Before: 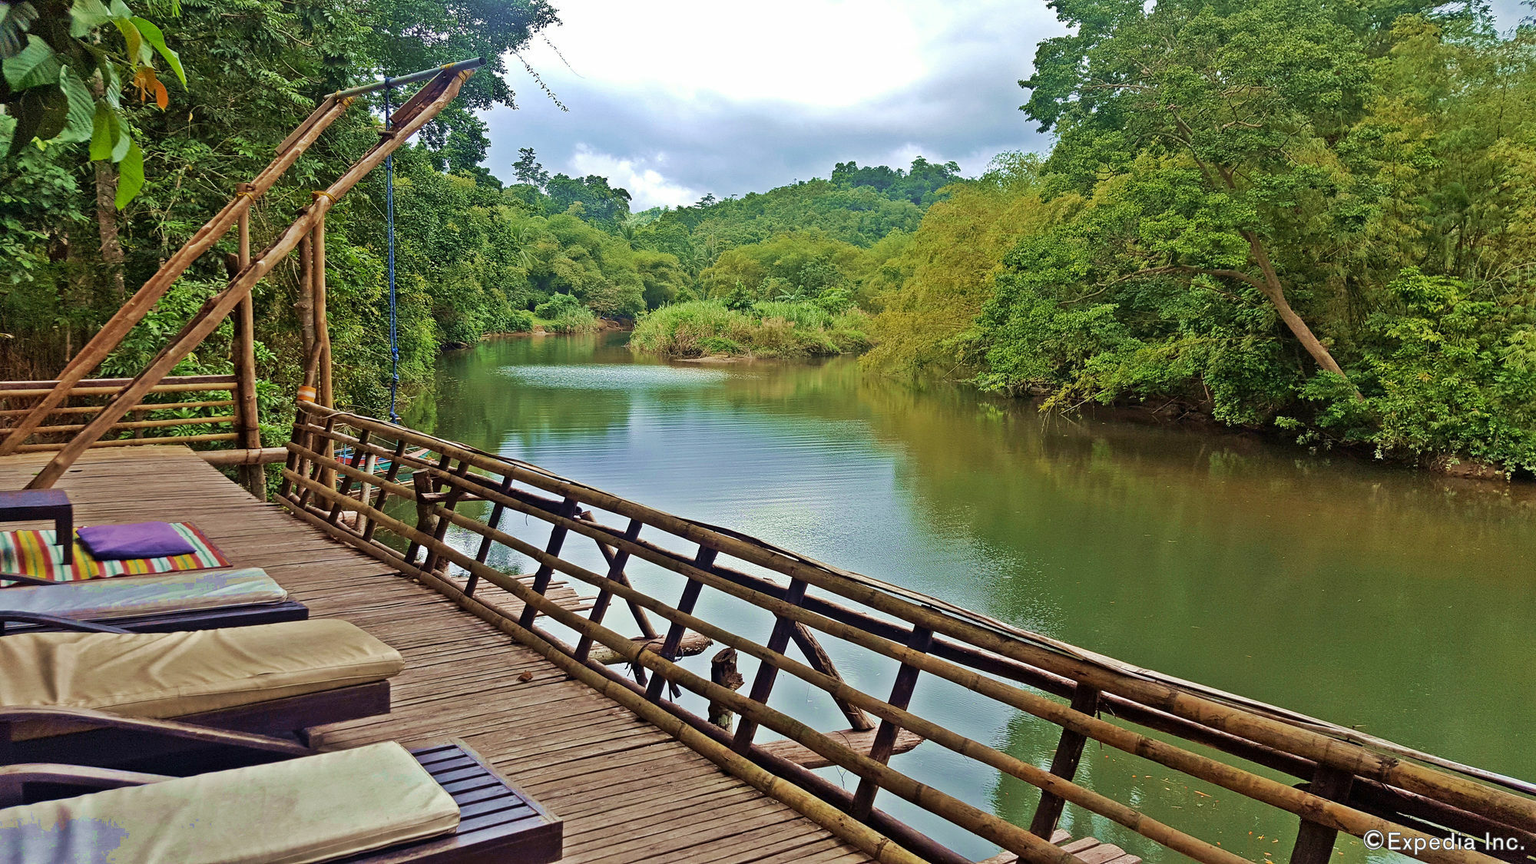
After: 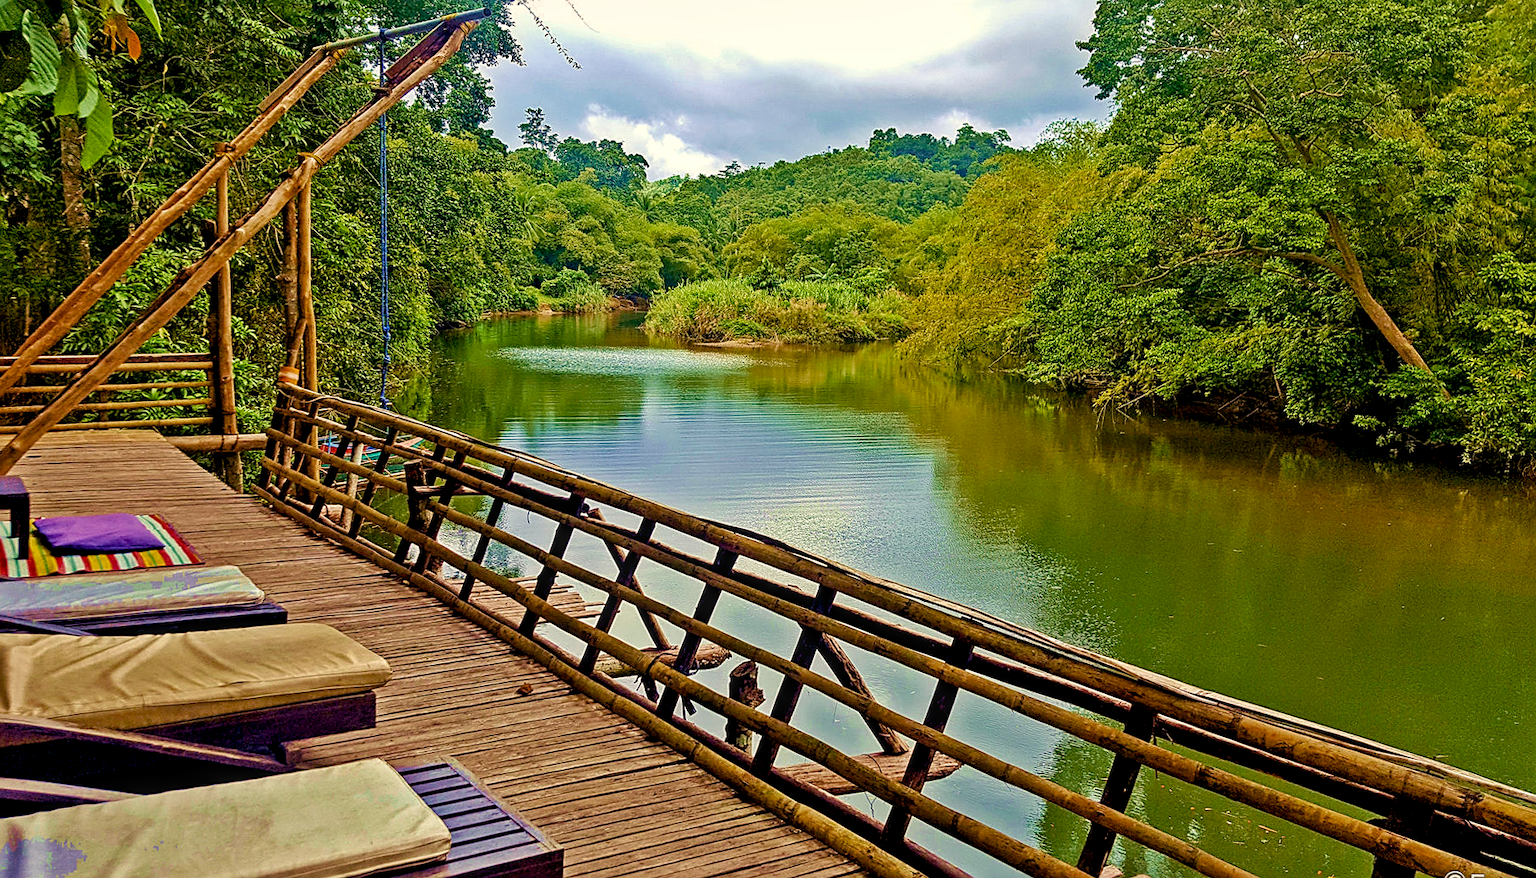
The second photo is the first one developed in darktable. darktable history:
color balance: lift [1, 0.998, 1.001, 1.002], gamma [1, 1.02, 1, 0.98], gain [1, 1.02, 1.003, 0.98]
crop: left 3.305%, top 6.436%, right 6.389%, bottom 3.258%
velvia: on, module defaults
local contrast: detail 130%
color balance rgb: shadows lift › chroma 3%, shadows lift › hue 280.8°, power › hue 330°, highlights gain › chroma 3%, highlights gain › hue 75.6°, global offset › luminance -1%, perceptual saturation grading › global saturation 20%, perceptual saturation grading › highlights -25%, perceptual saturation grading › shadows 50%, global vibrance 20%
sharpen: on, module defaults
rotate and perspective: rotation 0.8°, automatic cropping off
